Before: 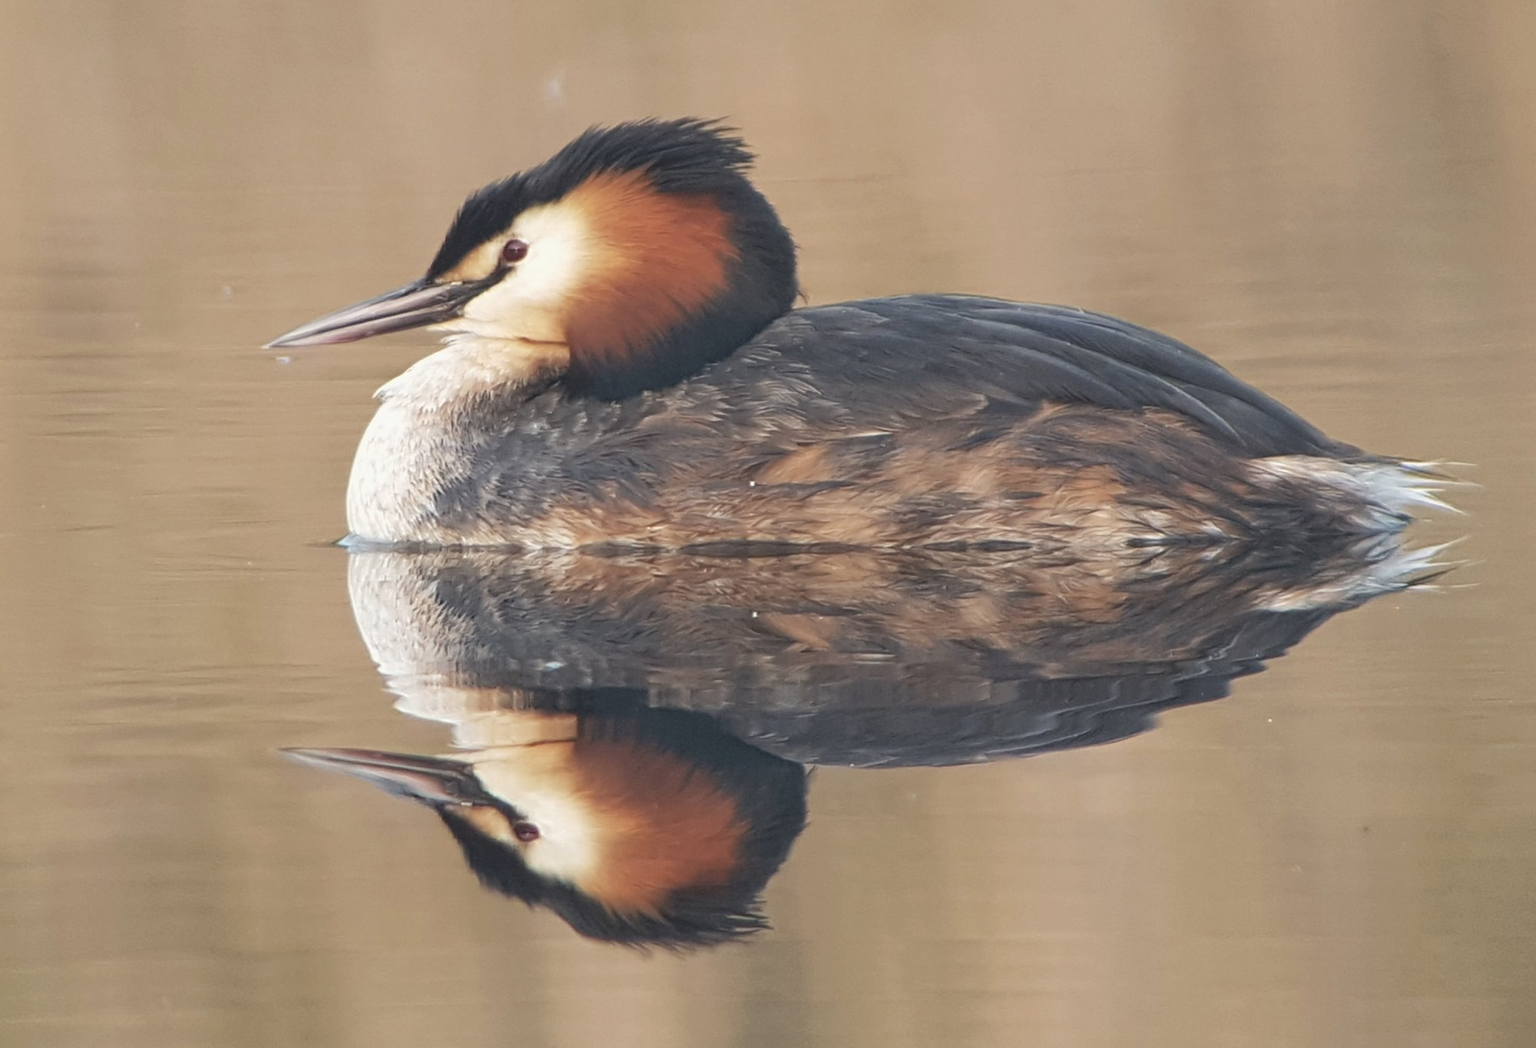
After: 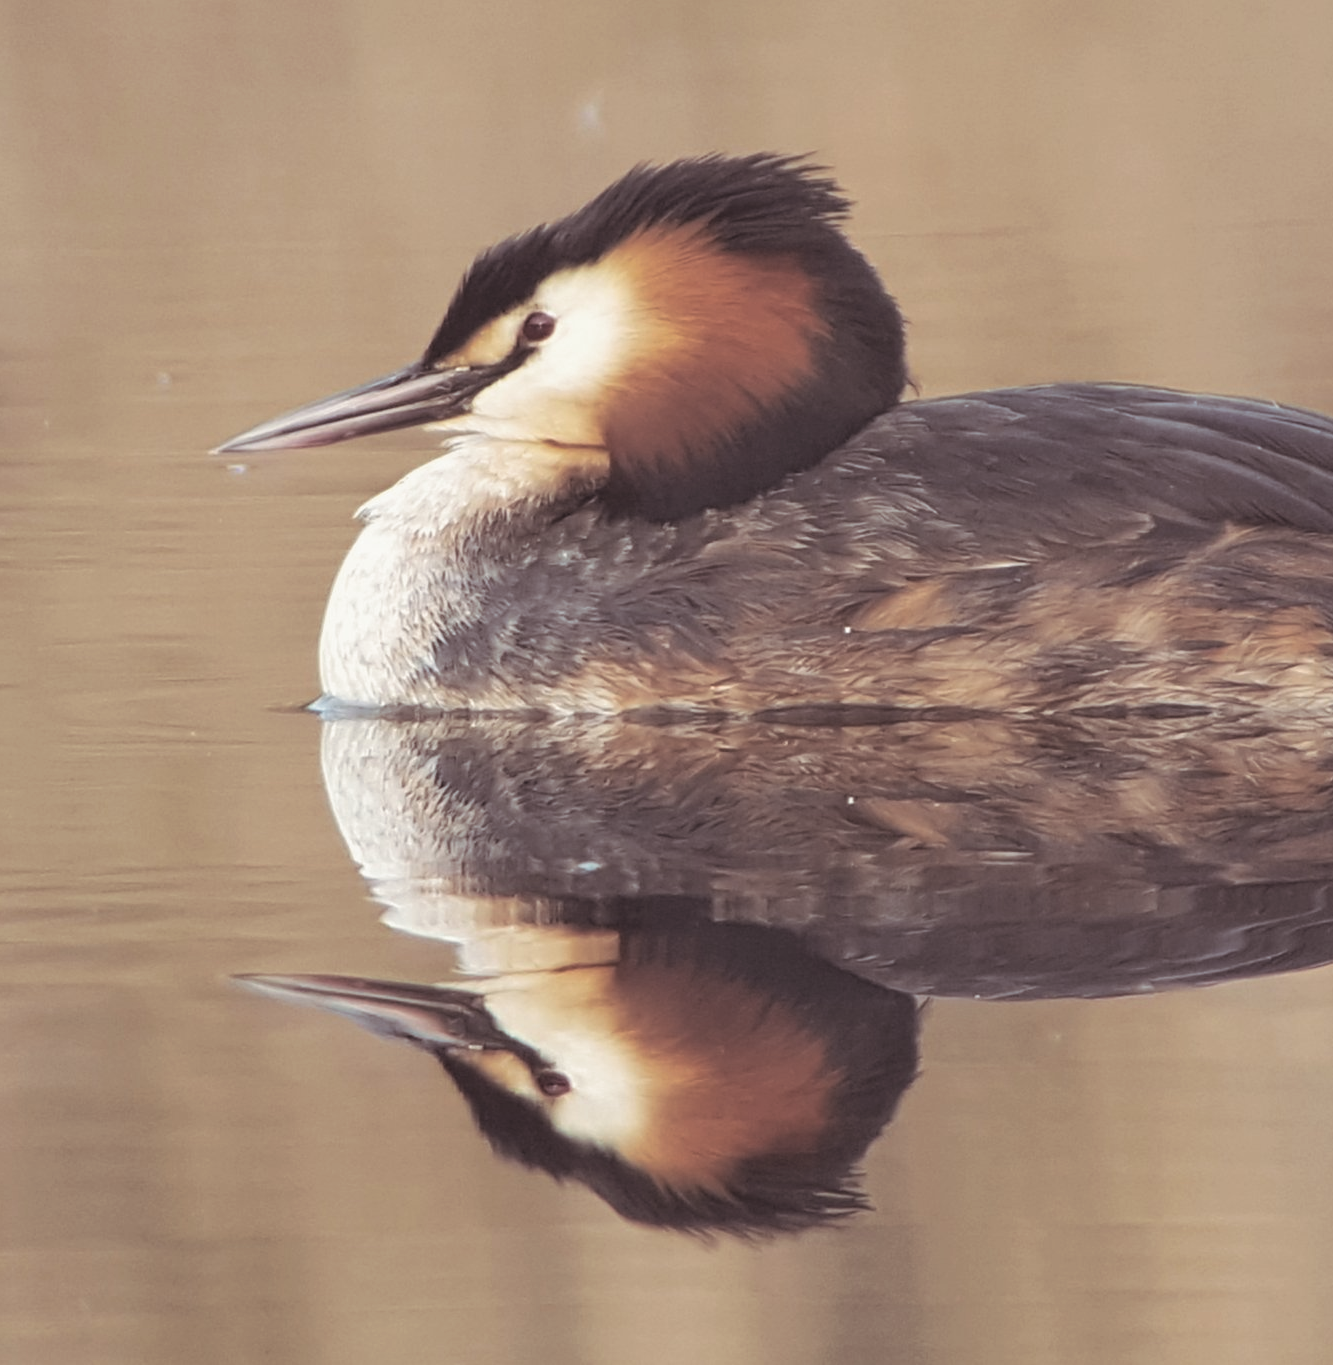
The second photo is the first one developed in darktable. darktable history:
split-toning: shadows › saturation 0.24, highlights › hue 54°, highlights › saturation 0.24
crop and rotate: left 6.617%, right 26.717%
